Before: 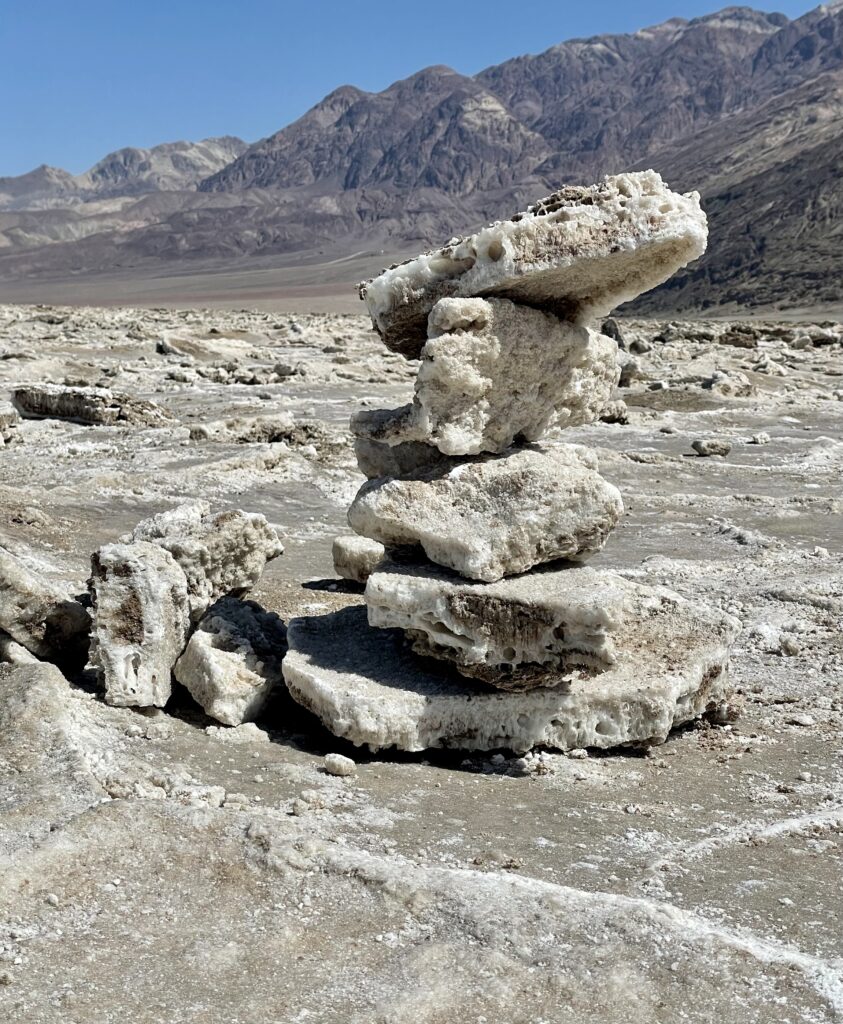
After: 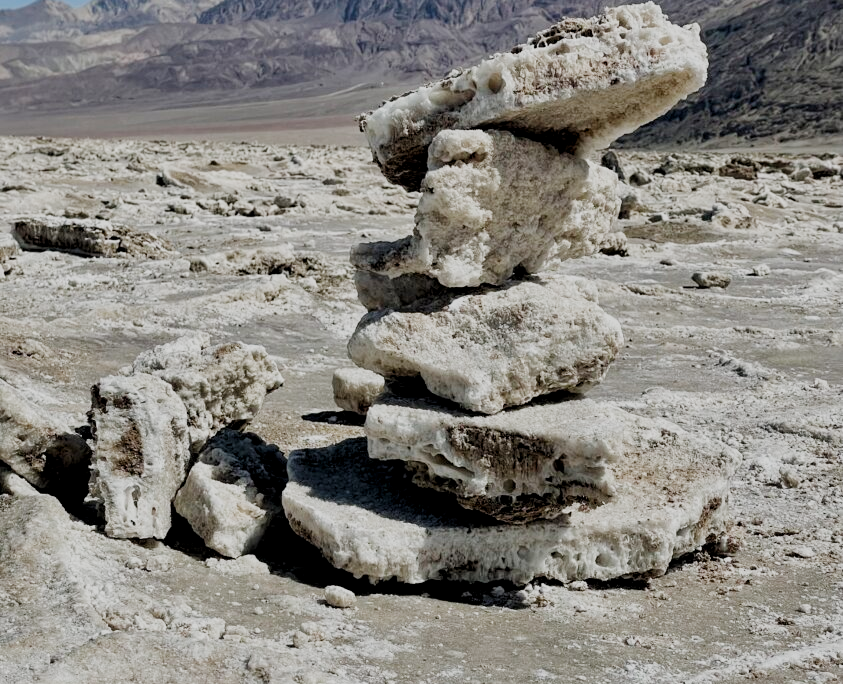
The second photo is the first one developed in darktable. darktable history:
filmic rgb: black relative exposure -7.65 EV, white relative exposure 4.56 EV, hardness 3.61, preserve chrominance no, color science v5 (2021), contrast in shadows safe, contrast in highlights safe
tone equalizer: on, module defaults
local contrast: highlights 106%, shadows 103%, detail 119%, midtone range 0.2
crop: top 16.432%, bottom 16.705%
